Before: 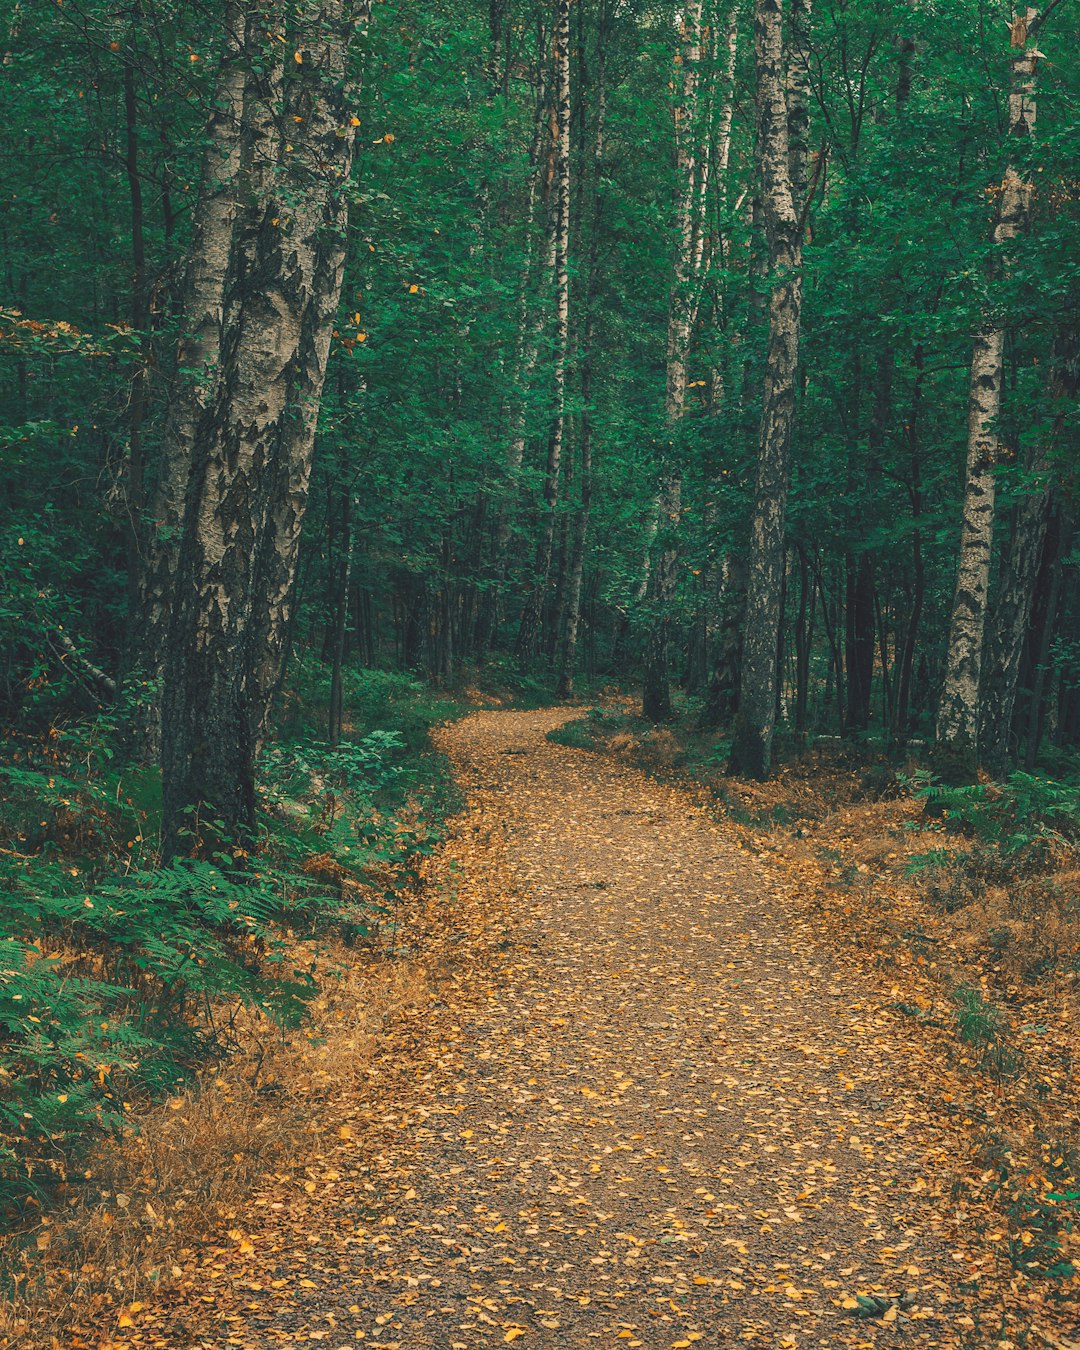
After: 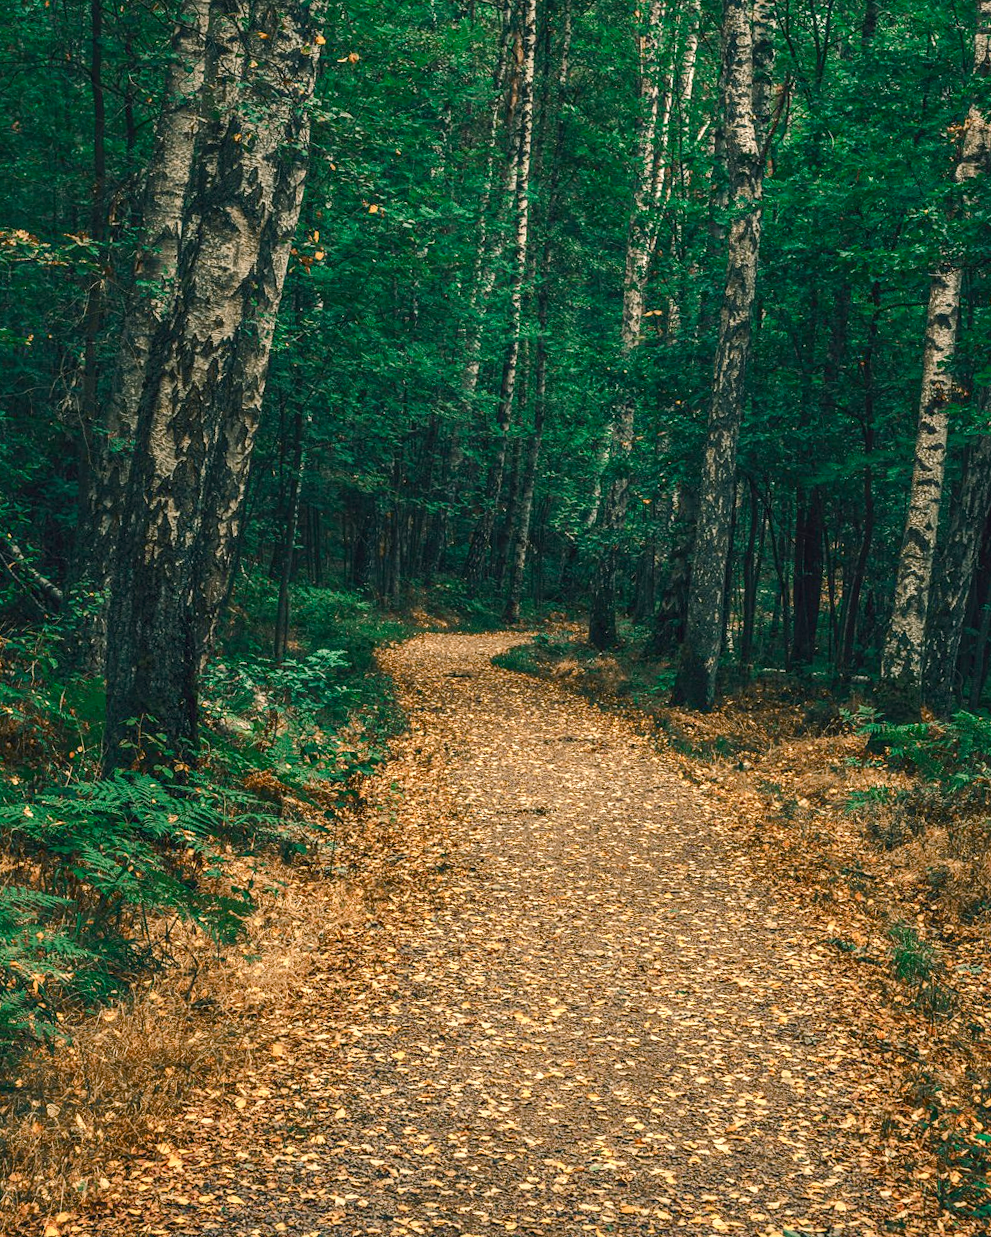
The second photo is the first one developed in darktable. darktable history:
color balance rgb: highlights gain › chroma 2.157%, highlights gain › hue 74.32°, global offset › luminance -0.474%, perceptual saturation grading › global saturation 20%, perceptual saturation grading › highlights -49.929%, perceptual saturation grading › shadows 25.949%, global vibrance 20%
crop and rotate: angle -1.88°, left 3.148%, top 3.874%, right 1.354%, bottom 0.733%
tone equalizer: -8 EV -0.396 EV, -7 EV -0.399 EV, -6 EV -0.321 EV, -5 EV -0.259 EV, -3 EV 0.23 EV, -2 EV 0.358 EV, -1 EV 0.396 EV, +0 EV 0.395 EV, edges refinement/feathering 500, mask exposure compensation -1.57 EV, preserve details no
local contrast: detail 130%
